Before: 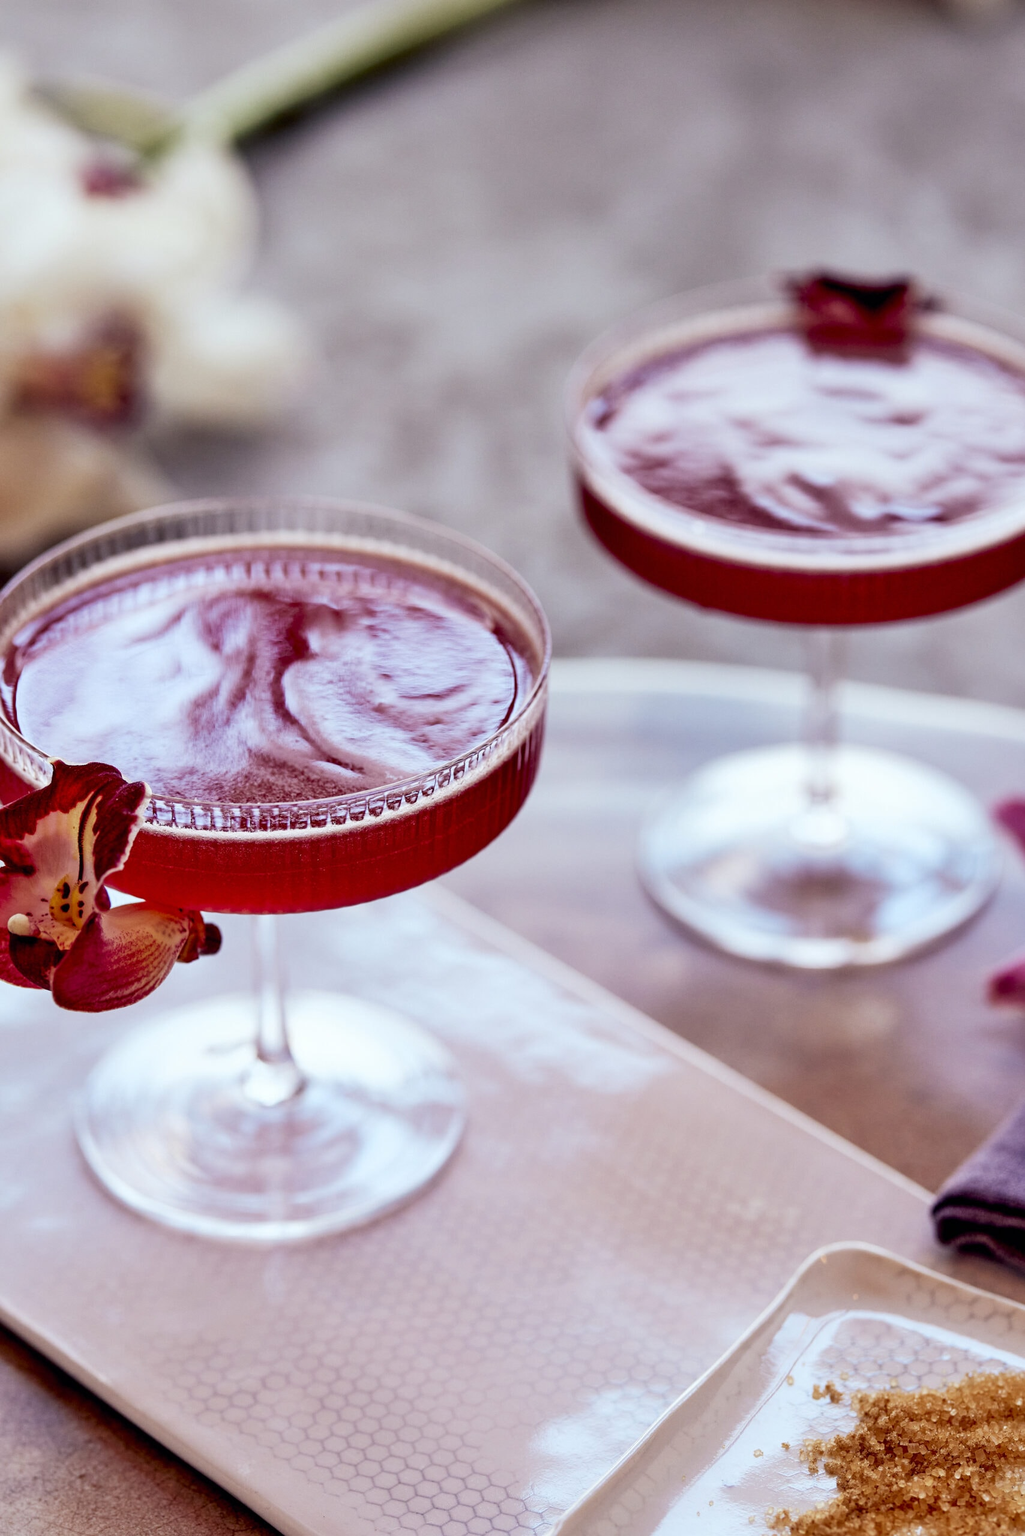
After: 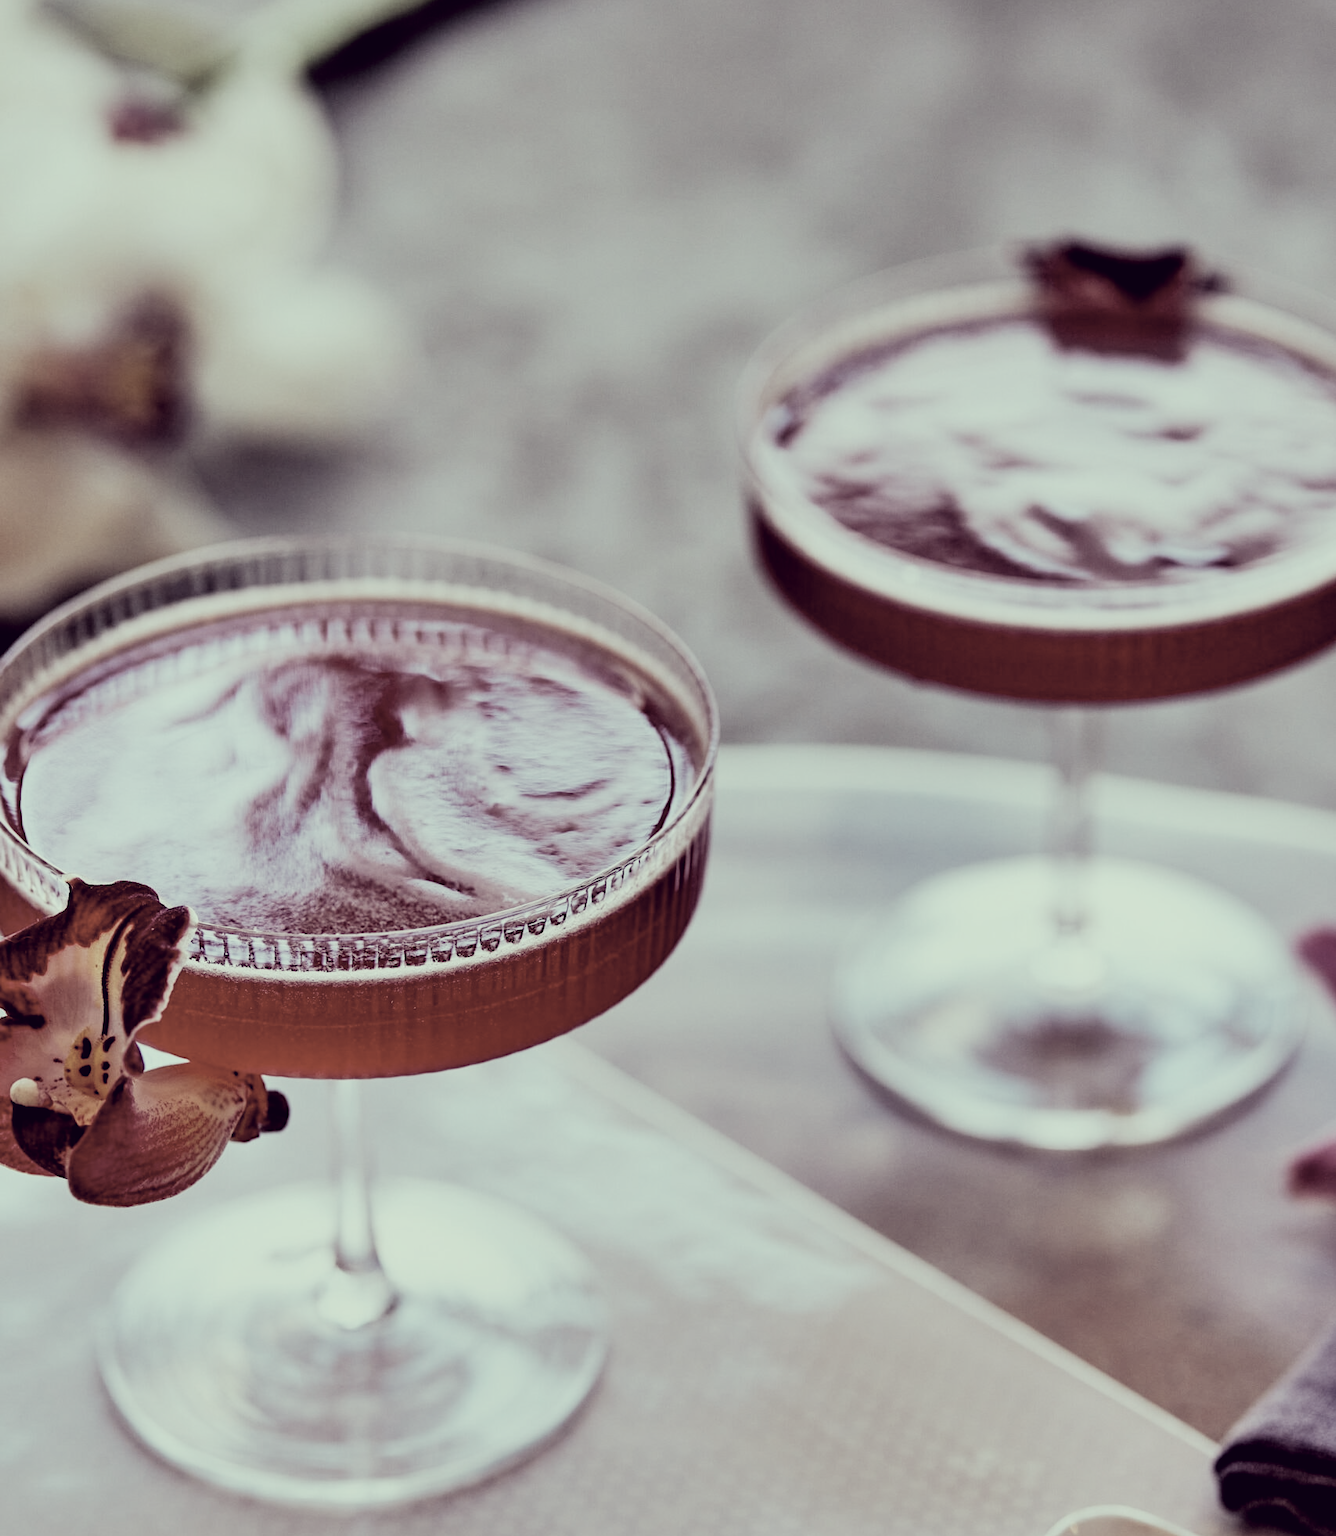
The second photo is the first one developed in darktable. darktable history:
filmic rgb: black relative exposure -5 EV, hardness 2.88, contrast 1.3, highlights saturation mix -30%
color correction: highlights a* -20.17, highlights b* 20.27, shadows a* 20.03, shadows b* -20.46, saturation 0.43
shadows and highlights: radius 264.75, soften with gaussian
crop: top 5.667%, bottom 17.637%
